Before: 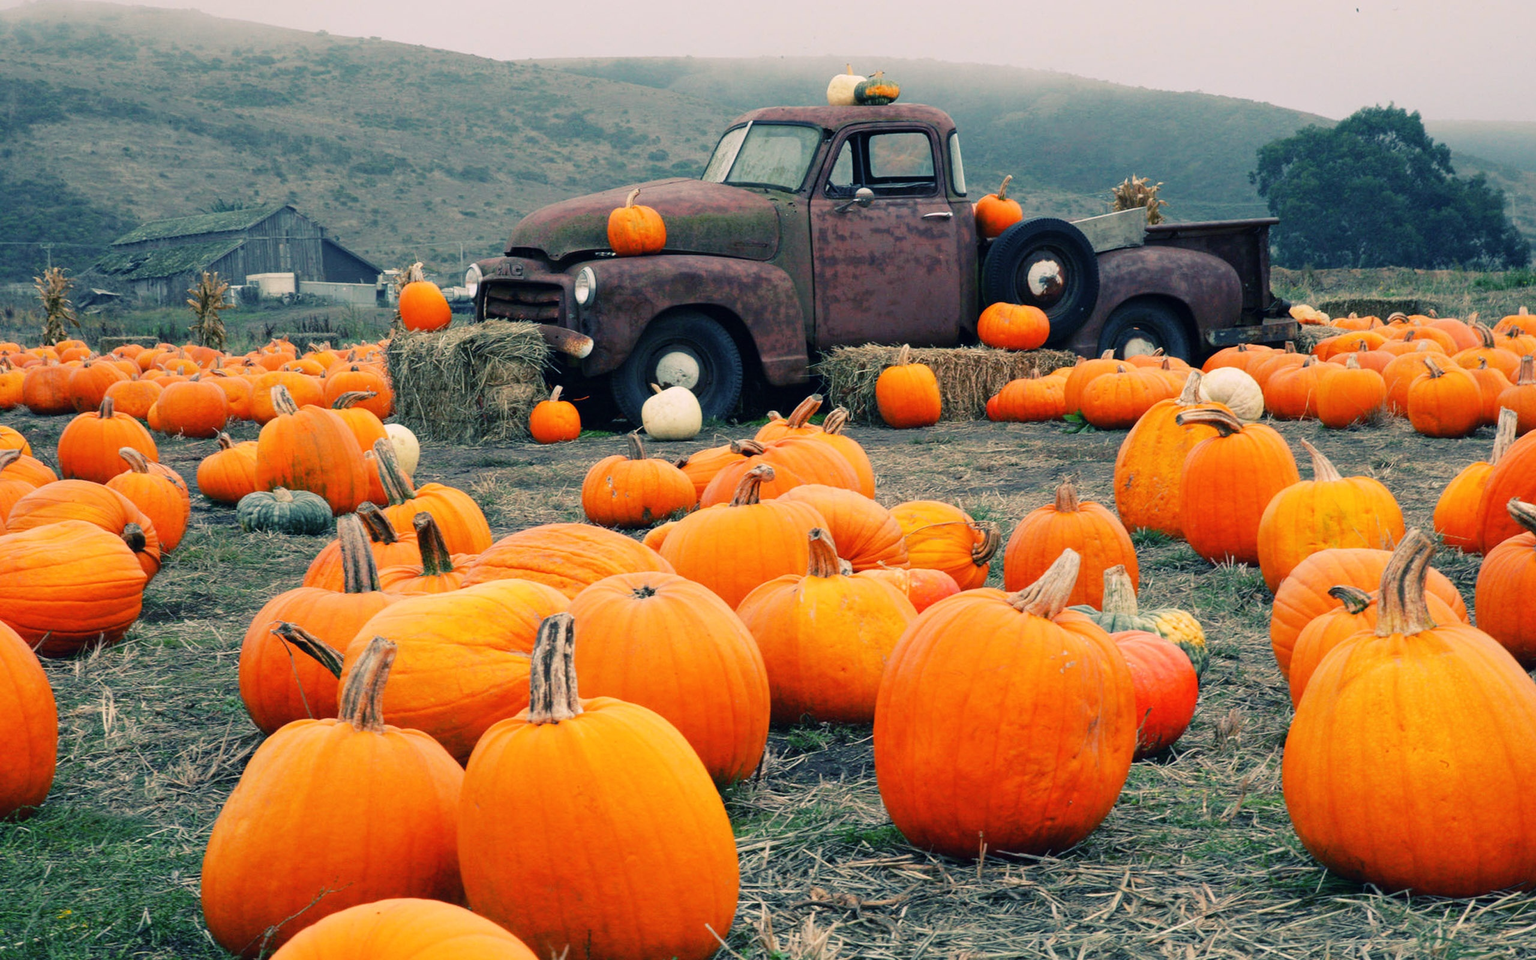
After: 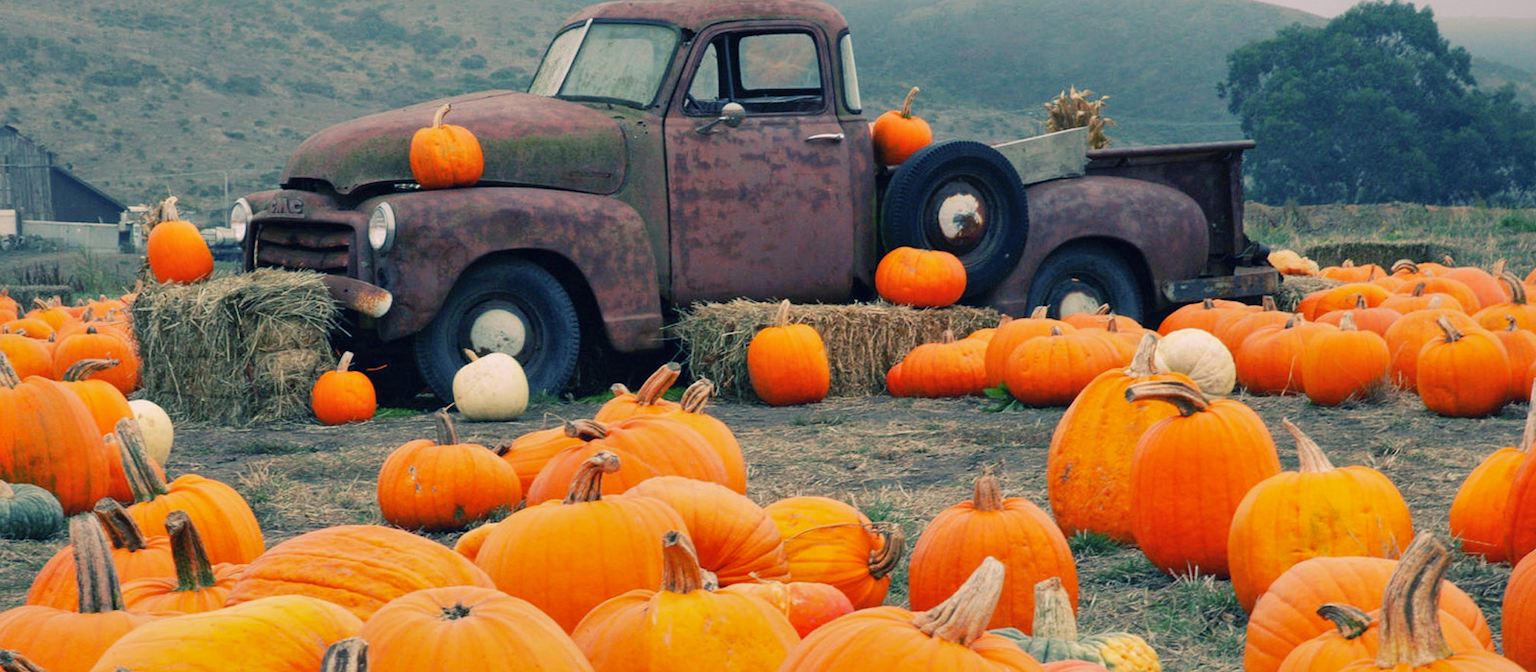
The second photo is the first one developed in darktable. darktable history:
shadows and highlights: on, module defaults
crop: left 18.38%, top 11.092%, right 2.134%, bottom 33.217%
